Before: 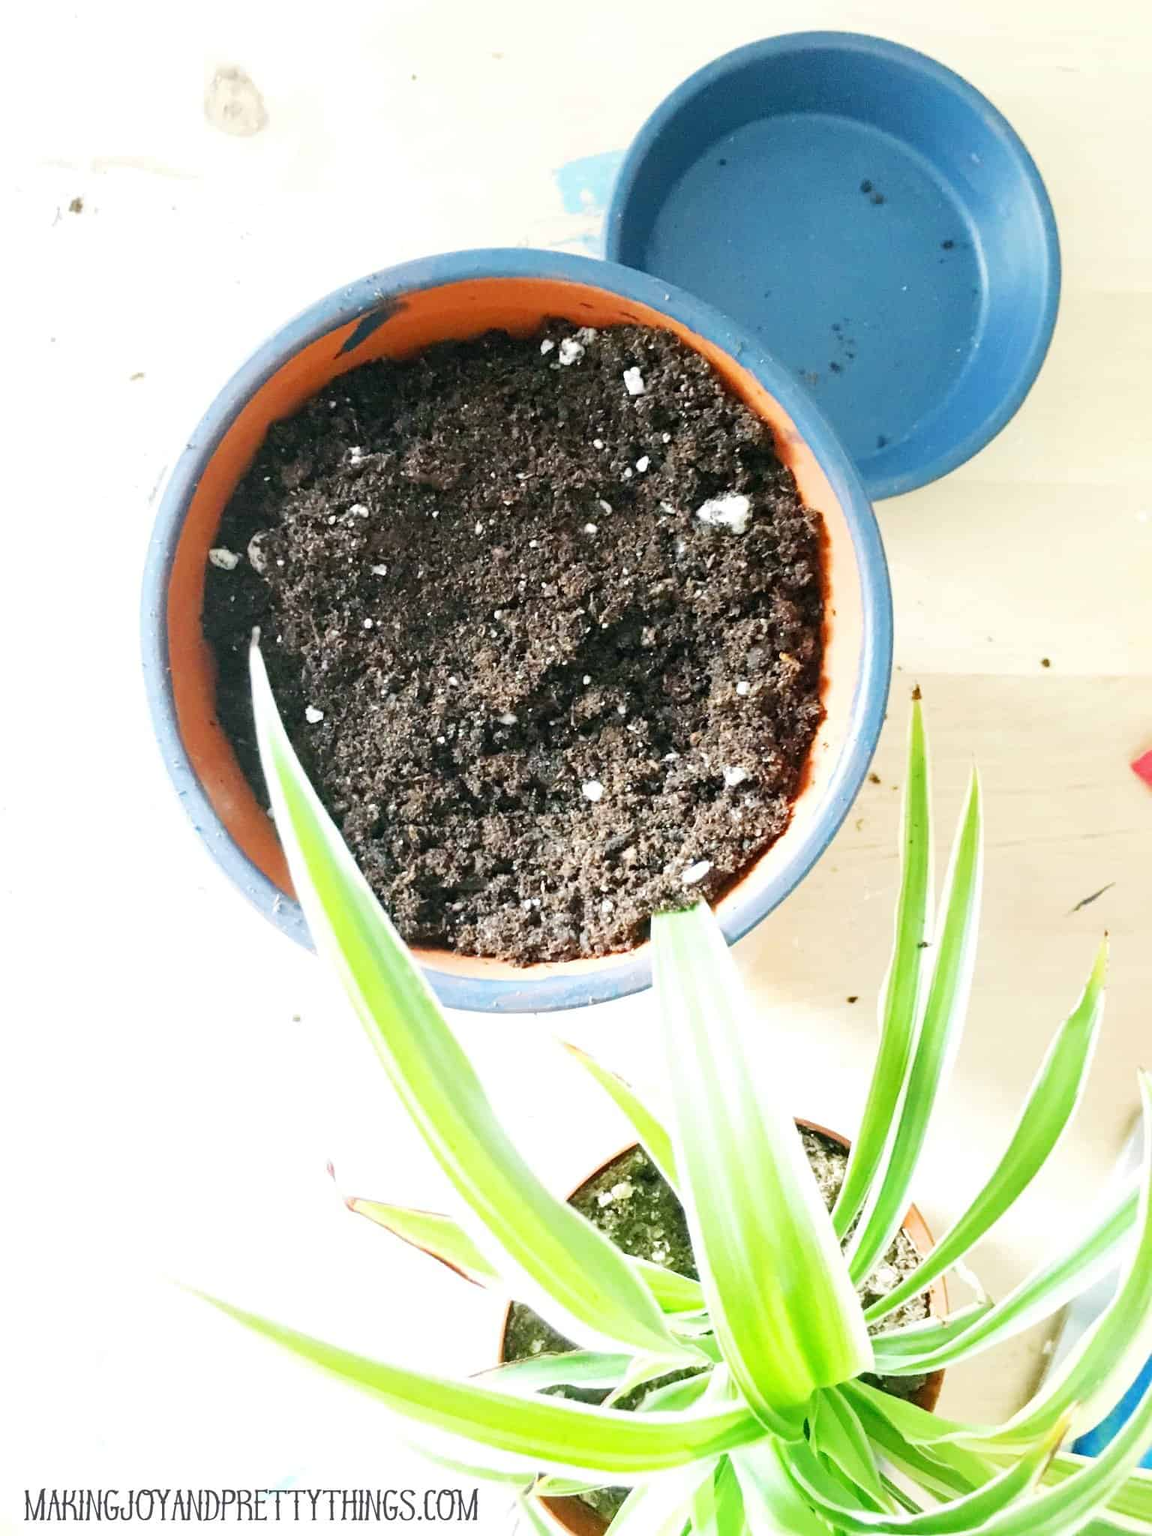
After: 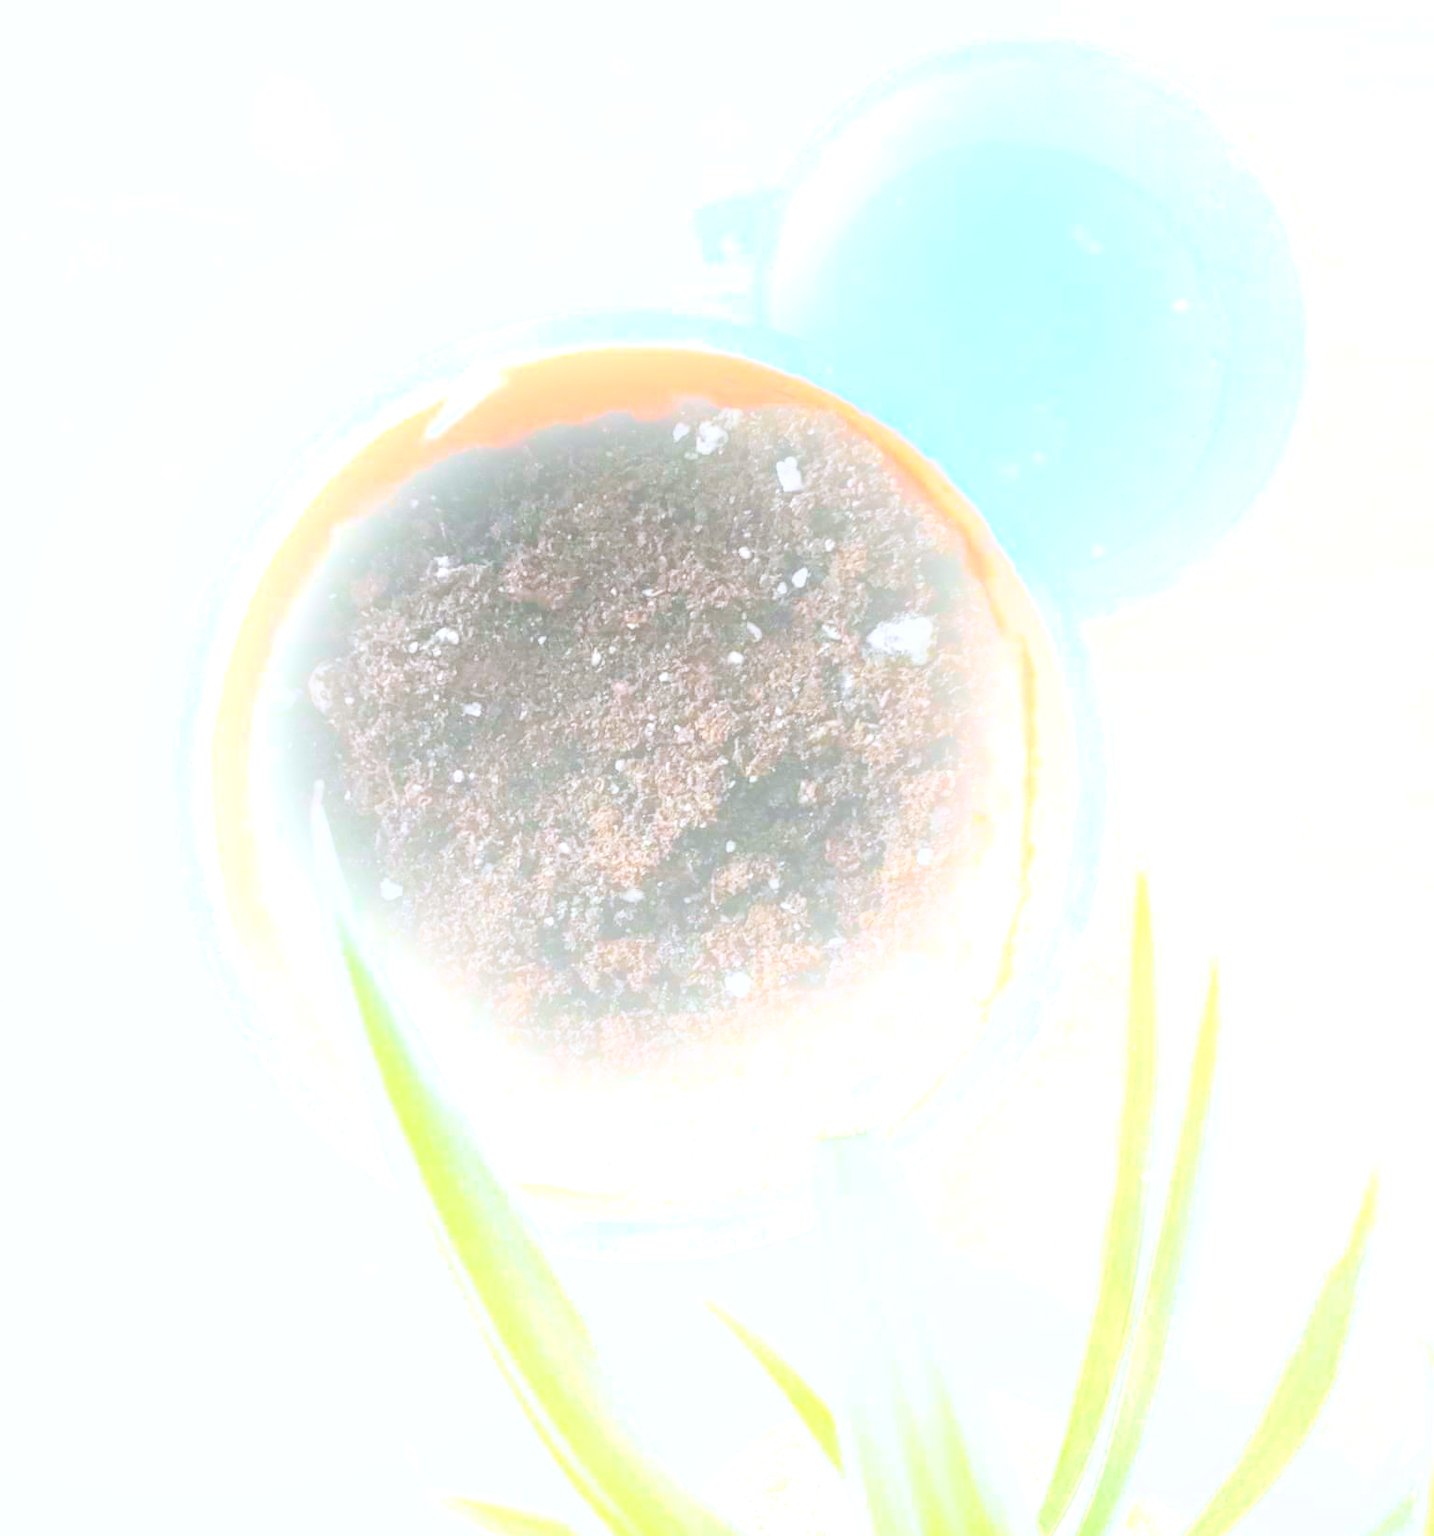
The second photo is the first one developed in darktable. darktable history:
local contrast: on, module defaults
color calibration: illuminant as shot in camera, x 0.358, y 0.373, temperature 4628.91 K
crop: bottom 19.644%
bloom: size 25%, threshold 5%, strength 90%
